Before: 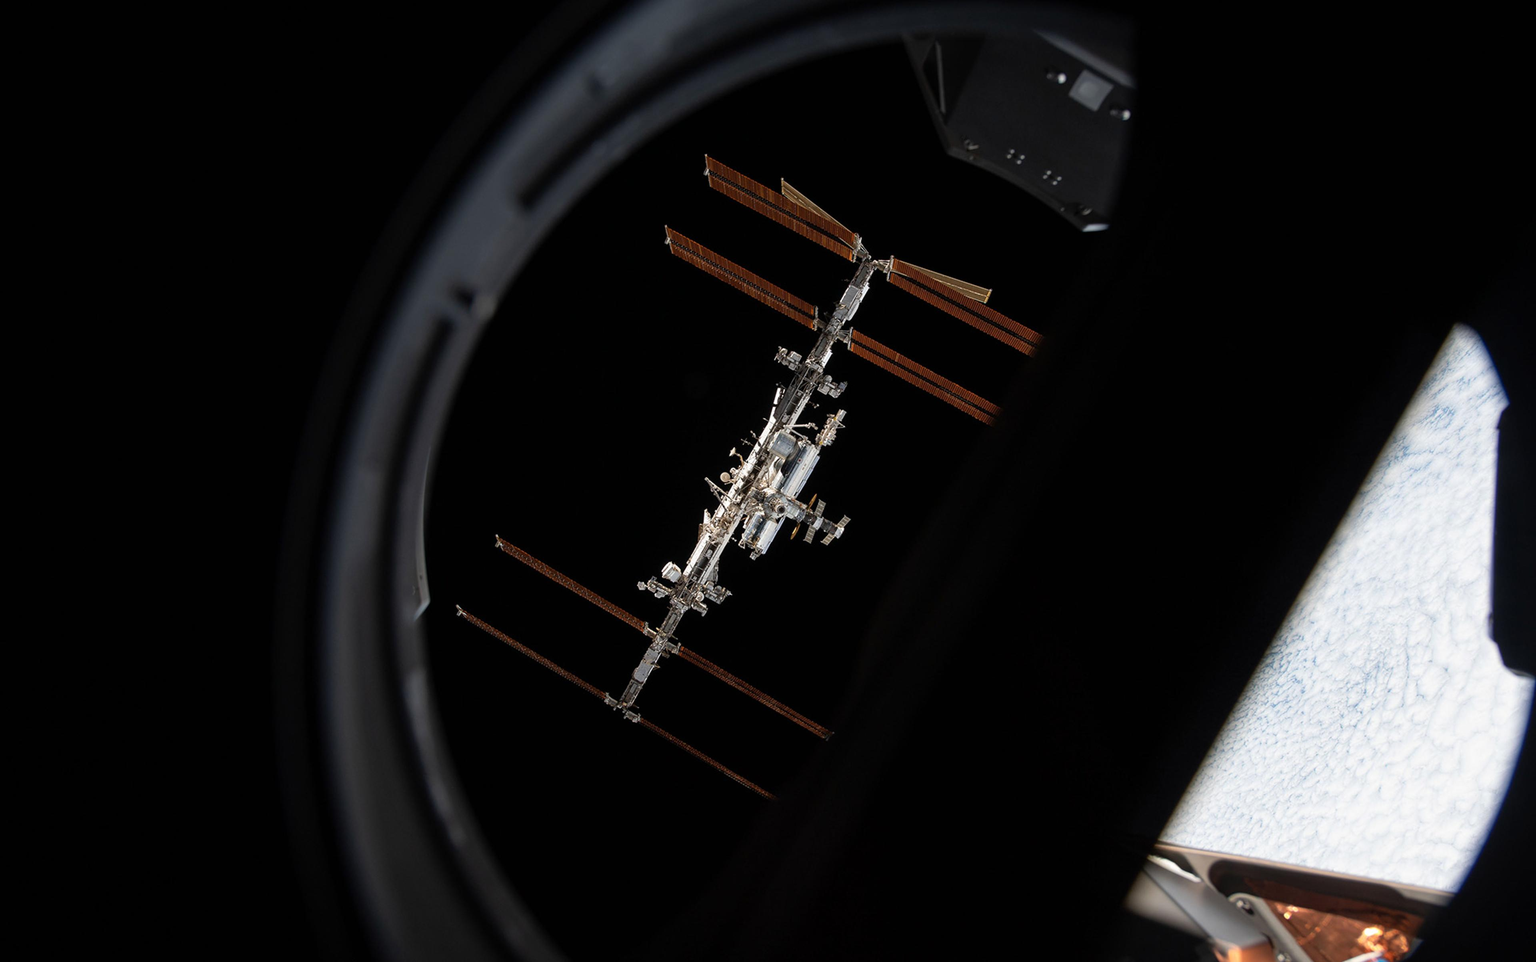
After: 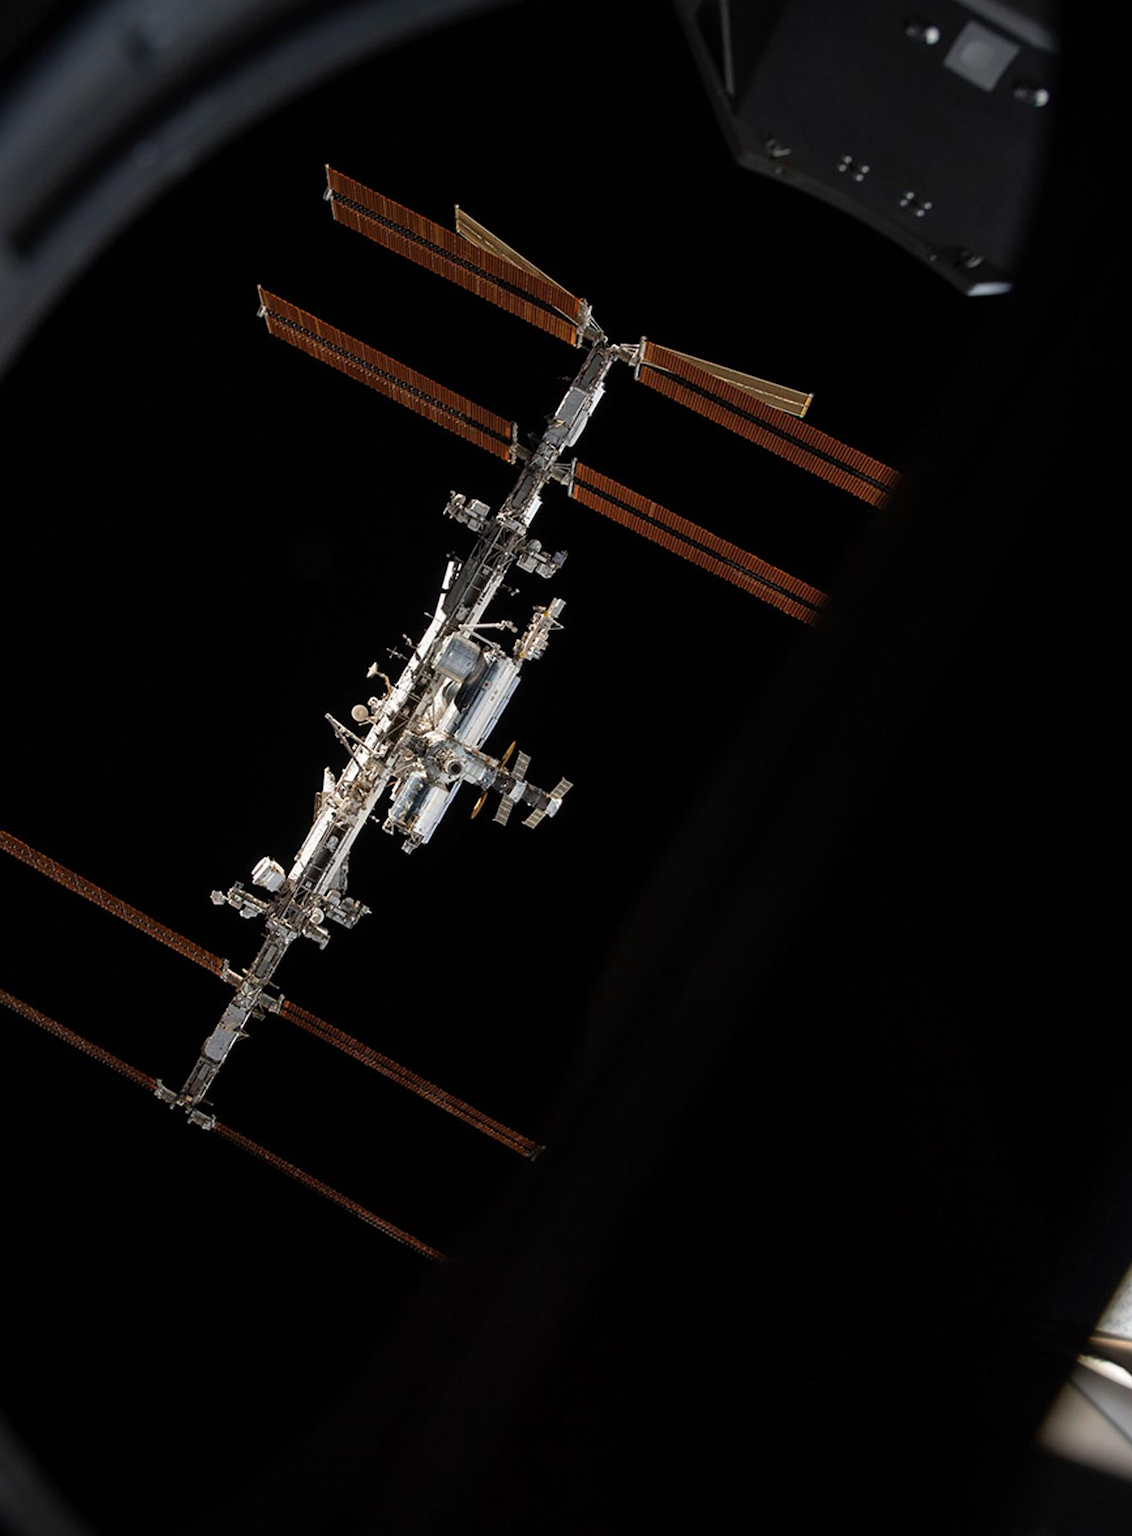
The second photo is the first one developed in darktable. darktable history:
crop: left 33.452%, top 6.025%, right 23.155%
color balance rgb: on, module defaults
